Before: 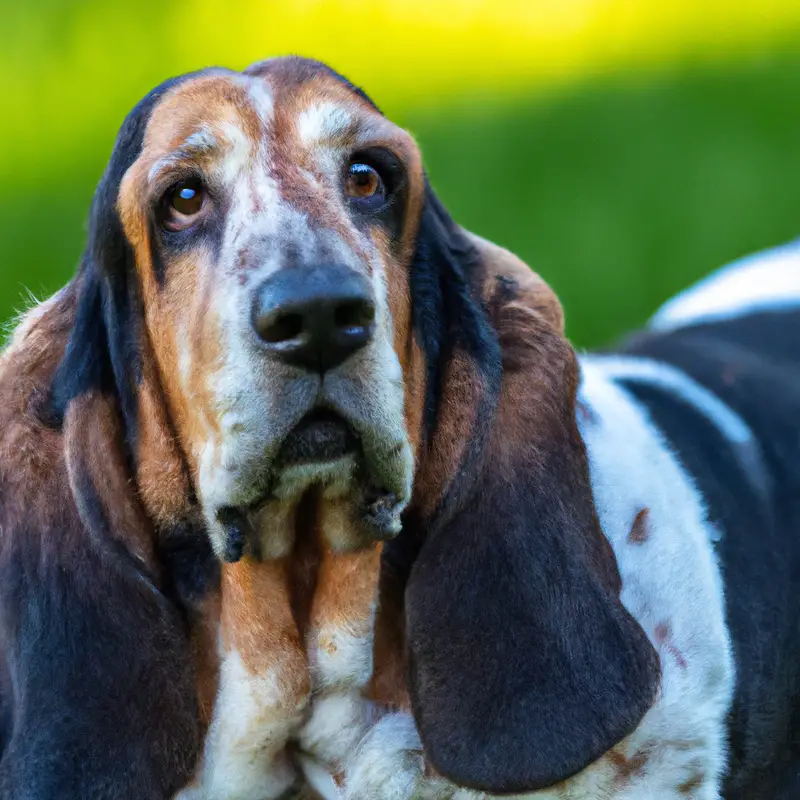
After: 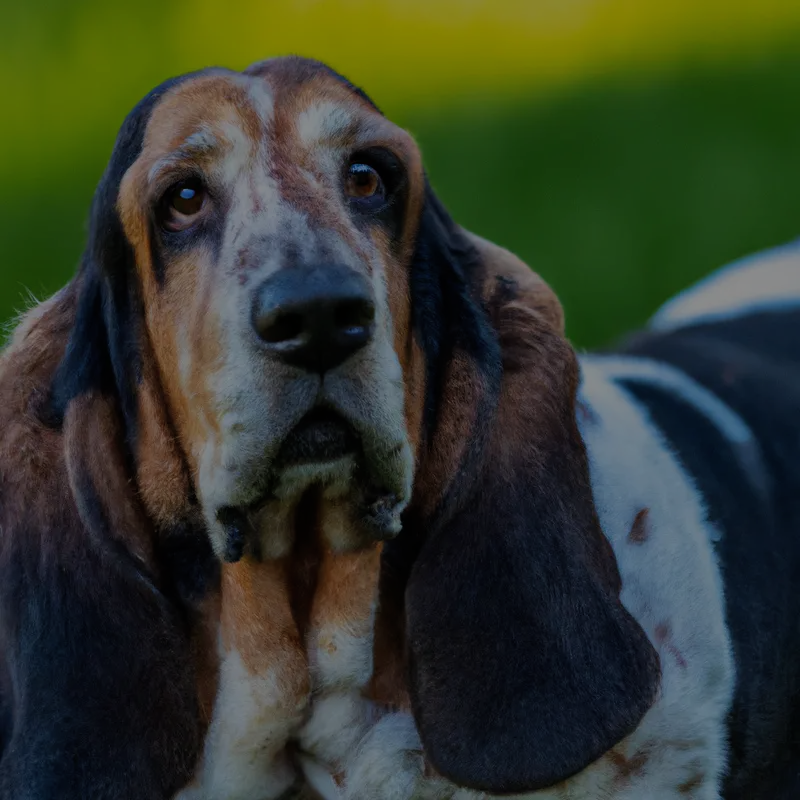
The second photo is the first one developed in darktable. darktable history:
shadows and highlights: shadows 25.16, highlights -25.58
exposure: exposure -1.955 EV, compensate highlight preservation false
